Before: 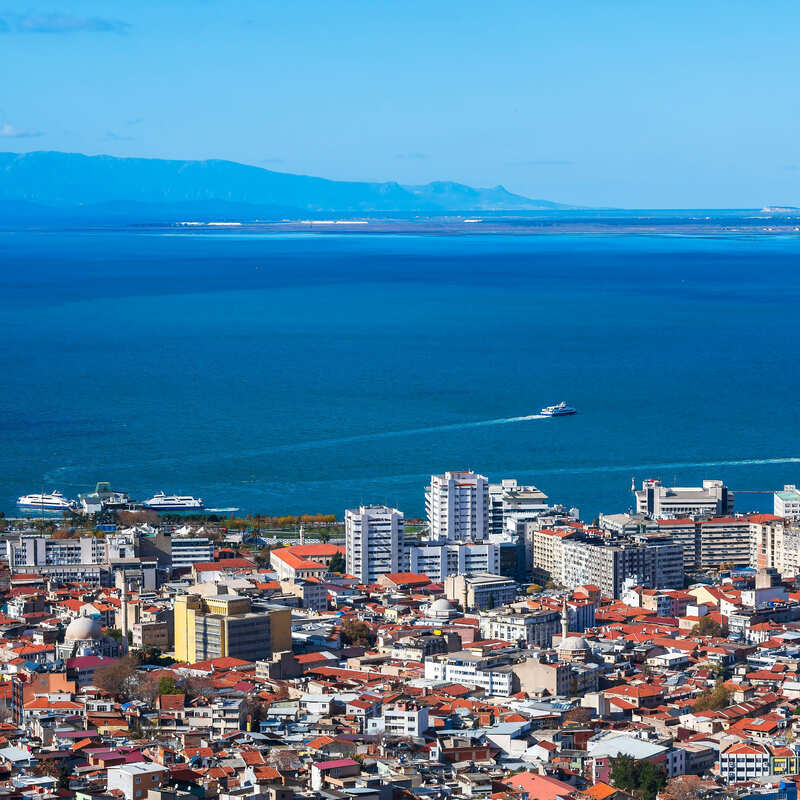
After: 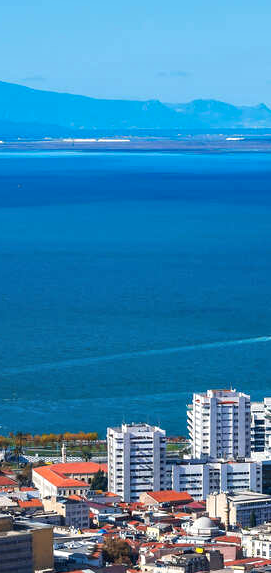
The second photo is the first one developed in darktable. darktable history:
exposure: exposure 0.164 EV, compensate highlight preservation false
crop and rotate: left 29.887%, top 10.333%, right 36.162%, bottom 17.993%
shadows and highlights: soften with gaussian
